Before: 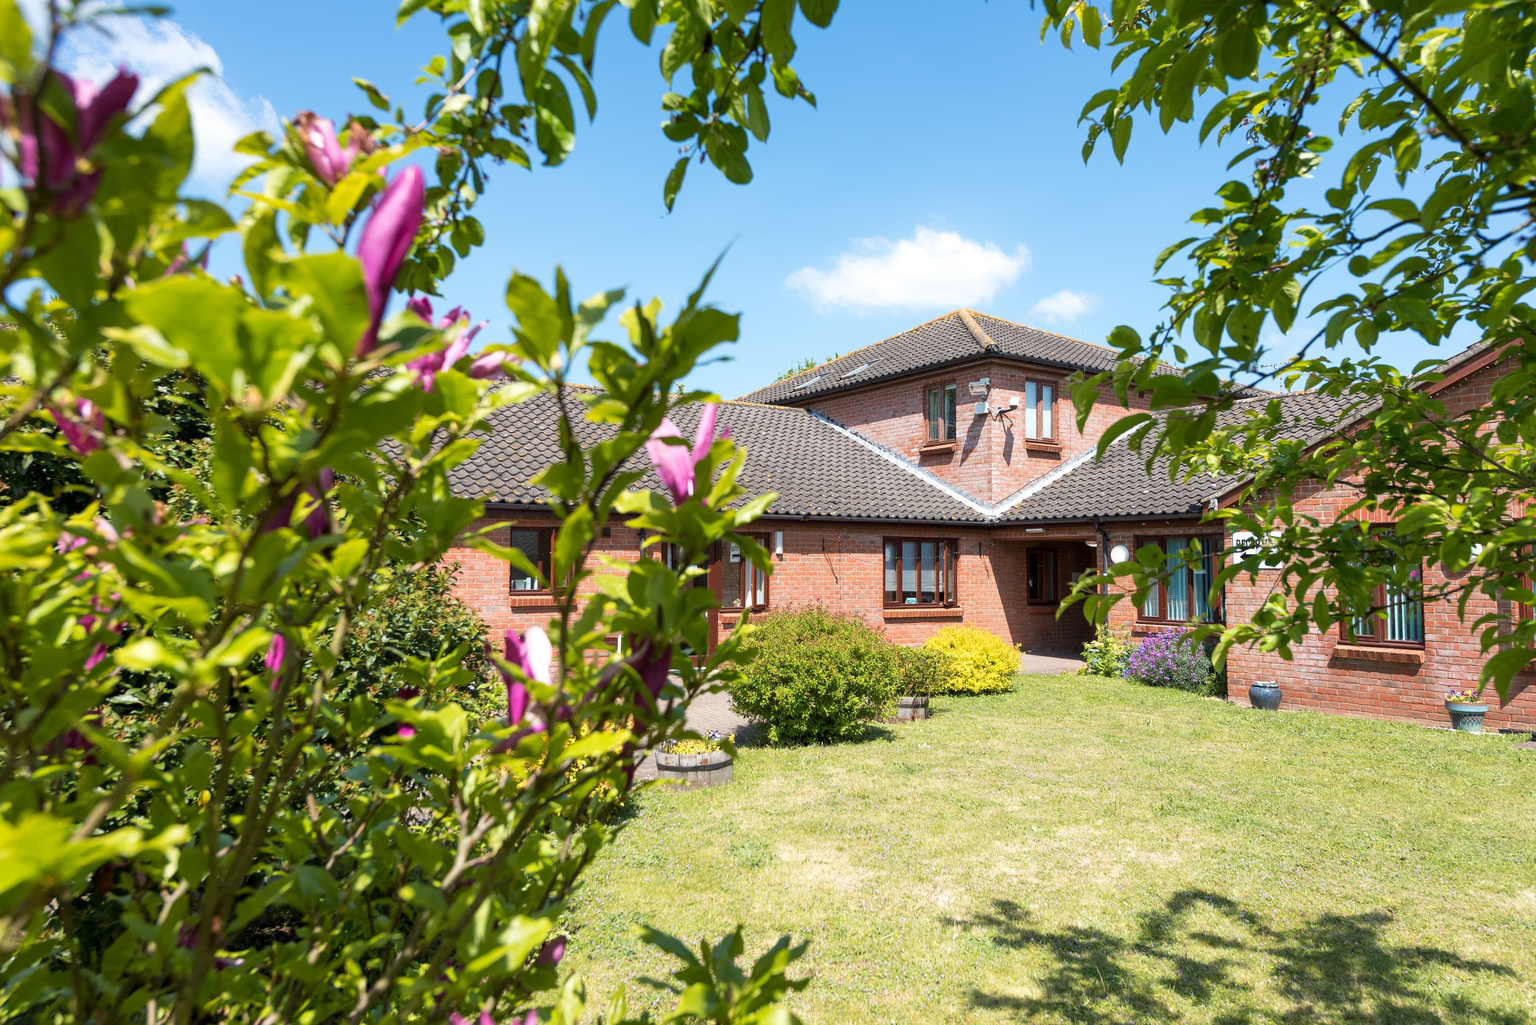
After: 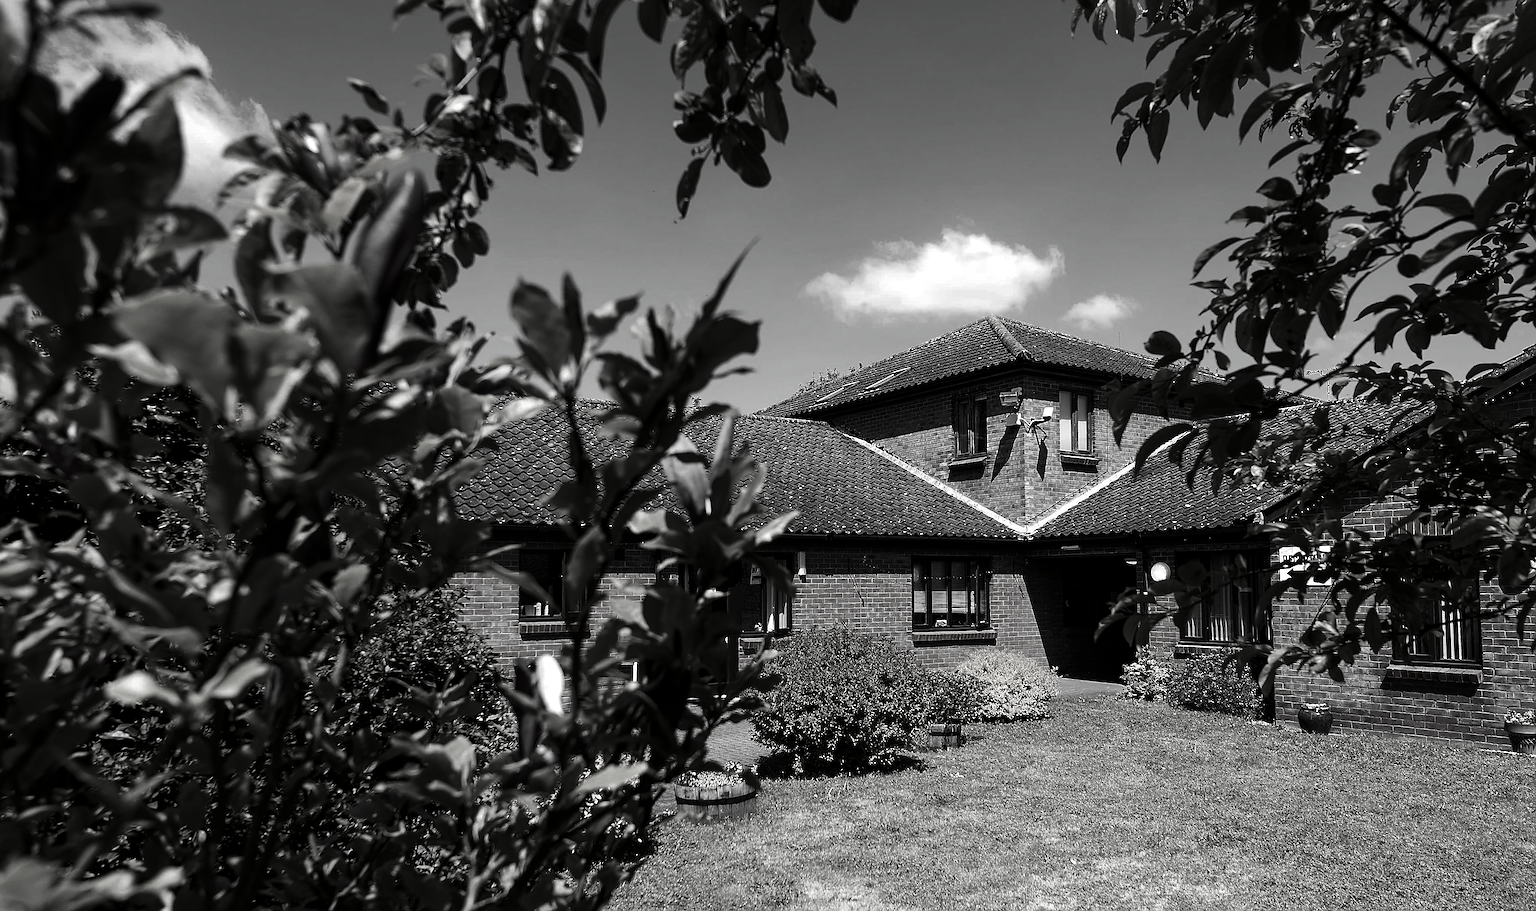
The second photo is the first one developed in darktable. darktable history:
sharpen: radius 1.409, amount 1.234, threshold 0.699
crop and rotate: angle 0.588°, left 0.41%, right 3.098%, bottom 14.214%
contrast brightness saturation: contrast 0.024, brightness -0.982, saturation -0.984
color zones: curves: ch1 [(0.25, 0.61) (0.75, 0.248)]
shadows and highlights: shadows 8.75, white point adjustment 0.998, highlights -38.04, highlights color adjustment 32.95%
